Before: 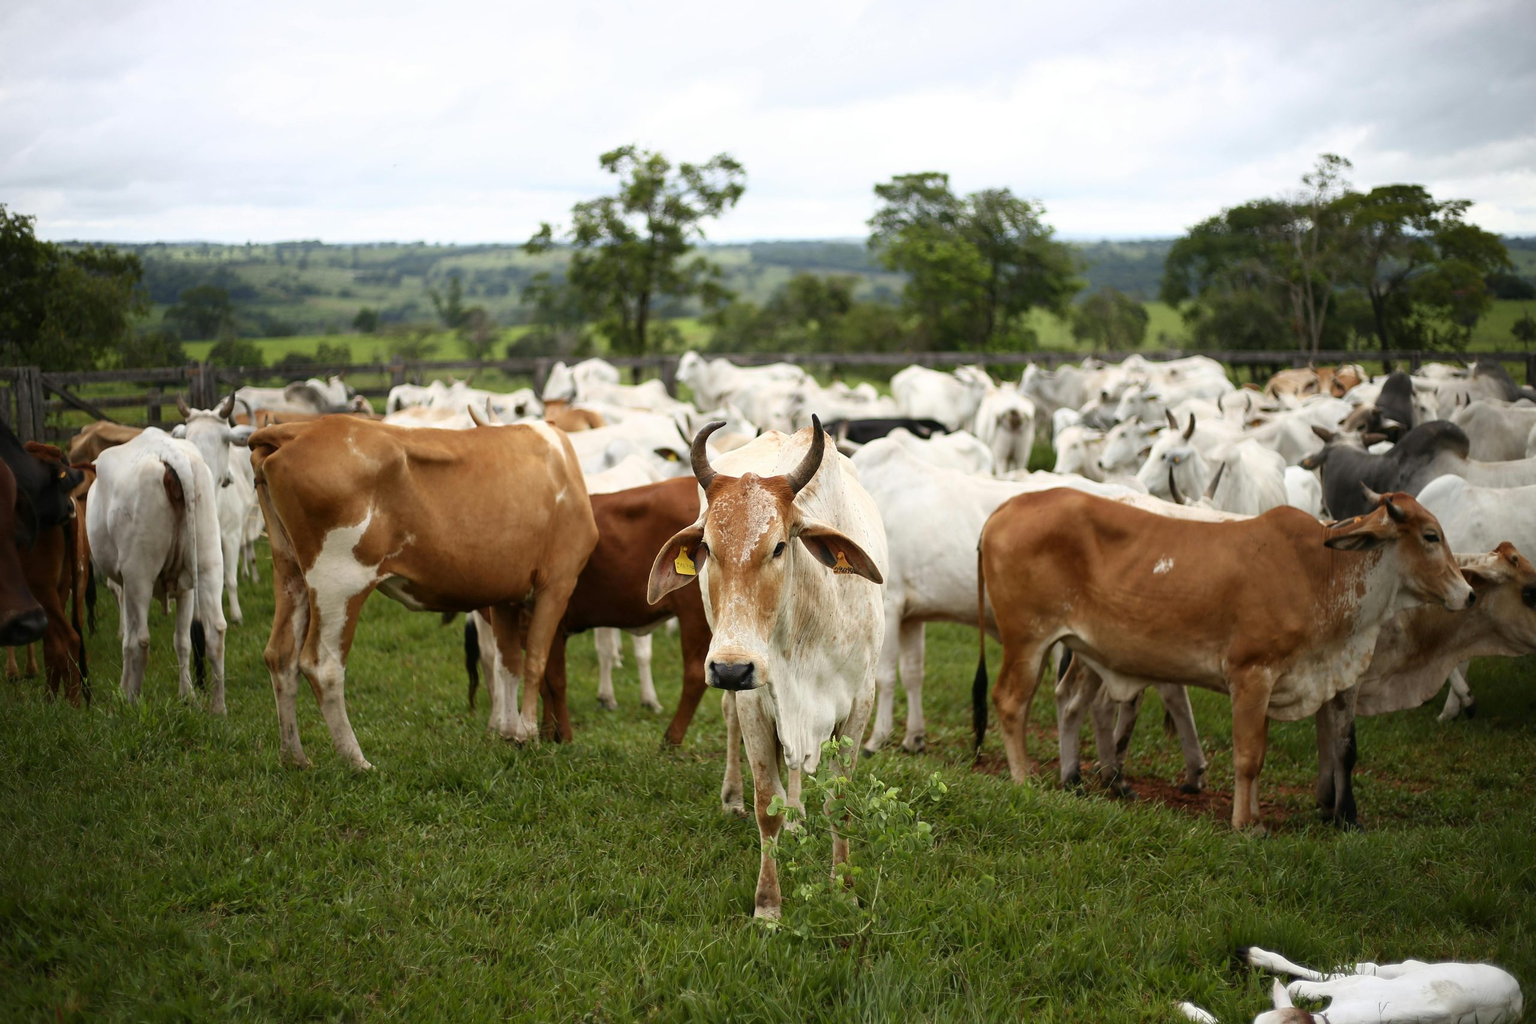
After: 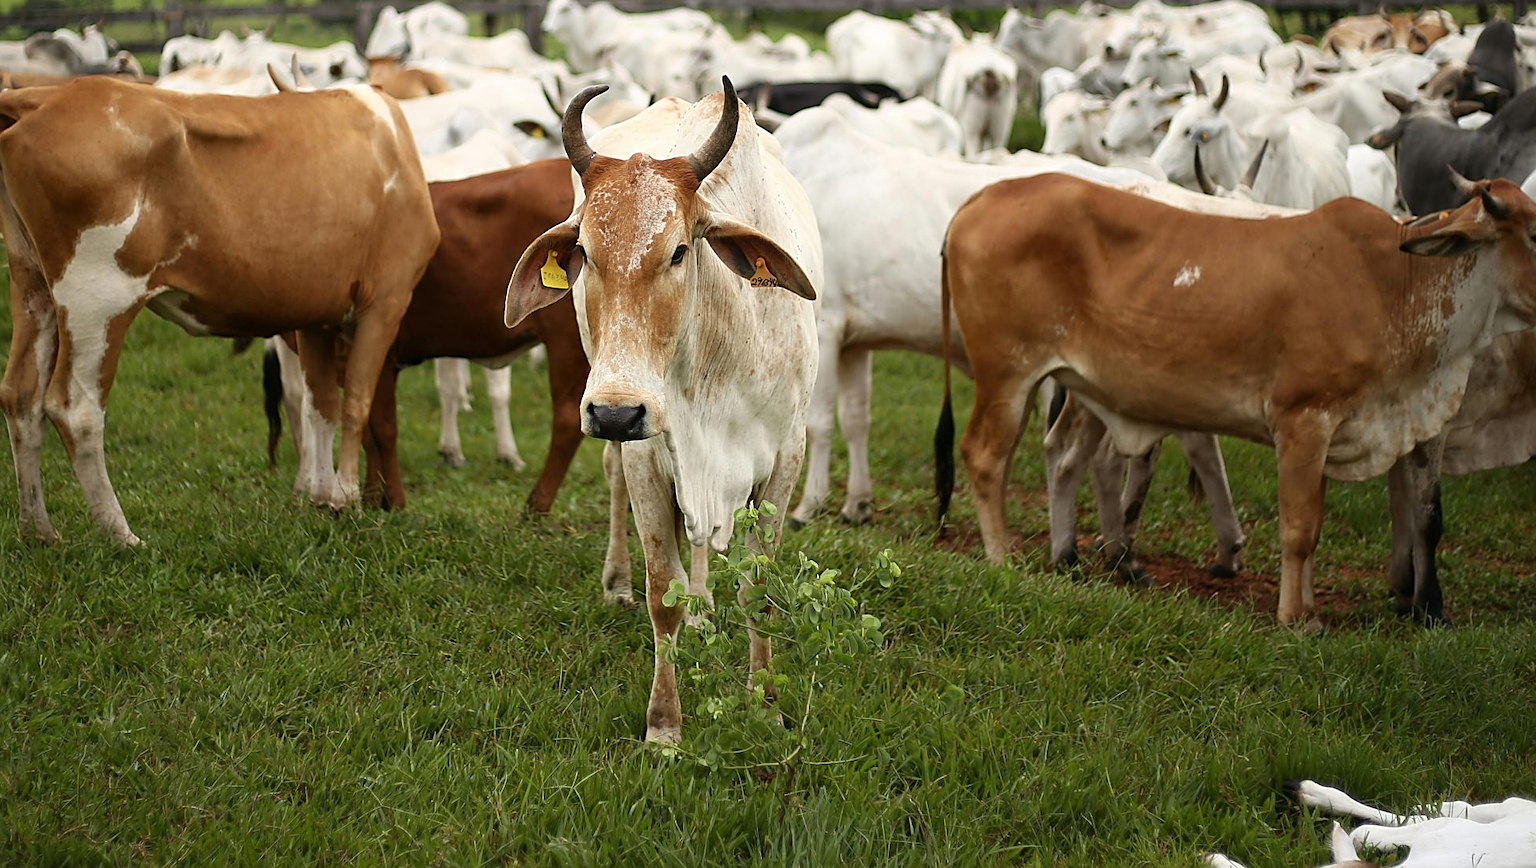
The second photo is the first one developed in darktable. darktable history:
sharpen: on, module defaults
crop and rotate: left 17.328%, top 34.913%, right 7.026%, bottom 0.907%
